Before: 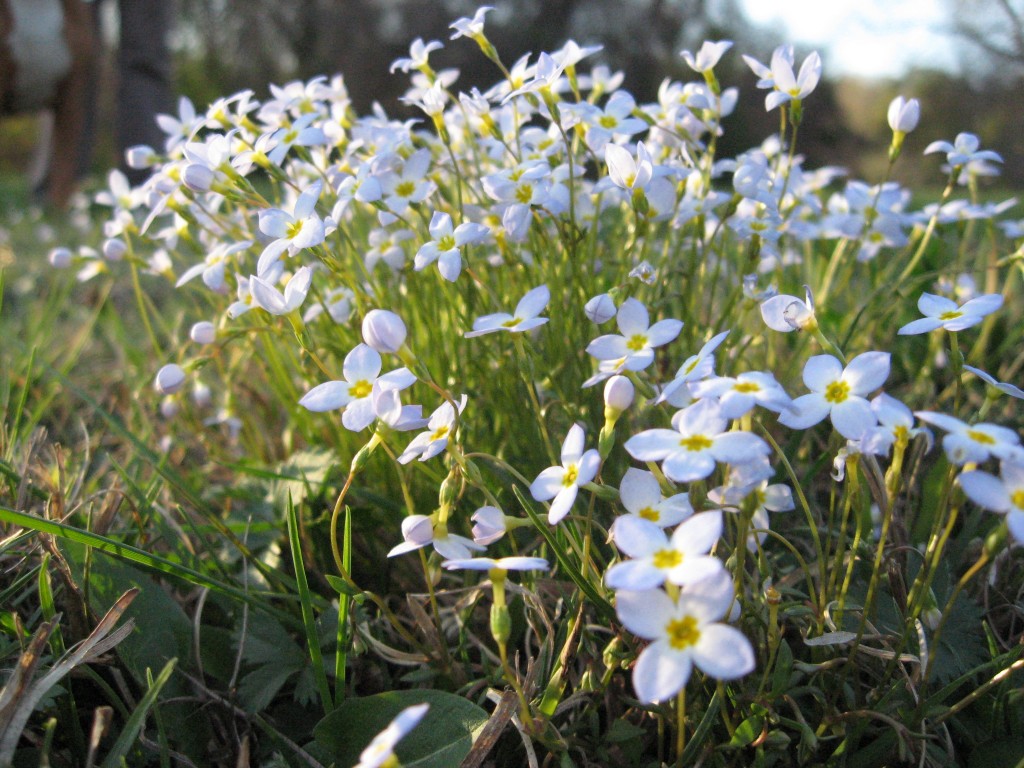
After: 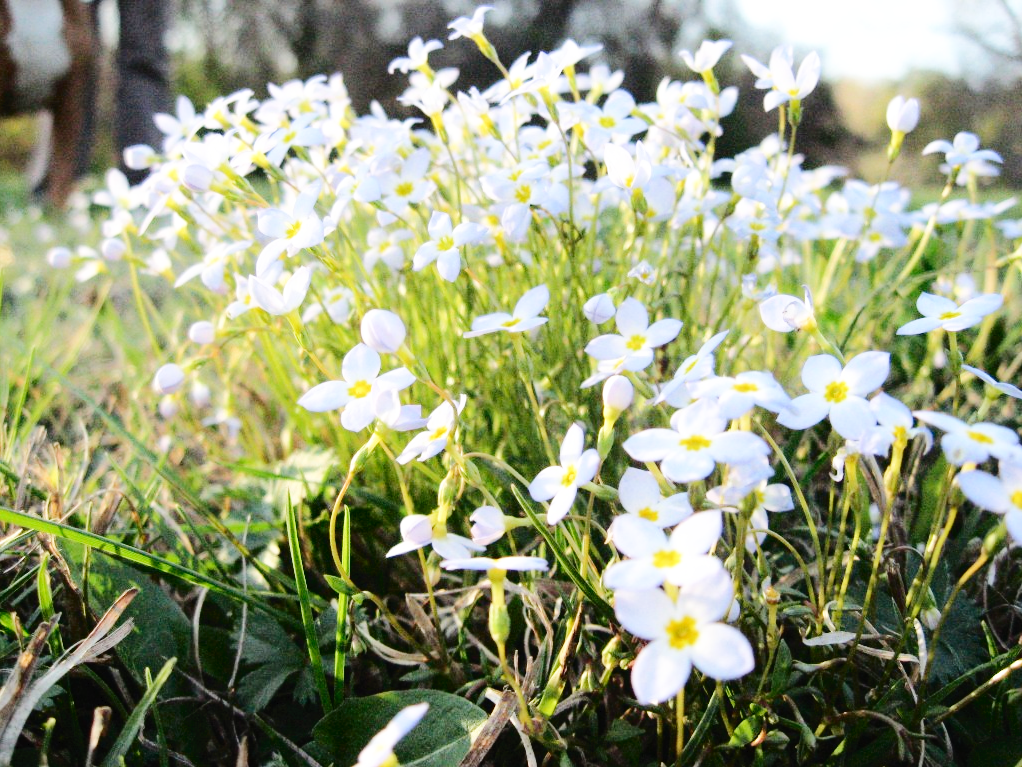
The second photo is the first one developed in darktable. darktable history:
tone curve: curves: ch0 [(0, 0) (0.003, 0.018) (0.011, 0.021) (0.025, 0.028) (0.044, 0.039) (0.069, 0.05) (0.1, 0.06) (0.136, 0.081) (0.177, 0.117) (0.224, 0.161) (0.277, 0.226) (0.335, 0.315) (0.399, 0.421) (0.468, 0.53) (0.543, 0.627) (0.623, 0.726) (0.709, 0.789) (0.801, 0.859) (0.898, 0.924) (1, 1)], color space Lab, independent channels, preserve colors none
crop and rotate: left 0.191%, bottom 0.007%
base curve: curves: ch0 [(0, 0) (0.008, 0.007) (0.022, 0.029) (0.048, 0.089) (0.092, 0.197) (0.191, 0.399) (0.275, 0.534) (0.357, 0.65) (0.477, 0.78) (0.542, 0.833) (0.799, 0.973) (1, 1)], preserve colors none
